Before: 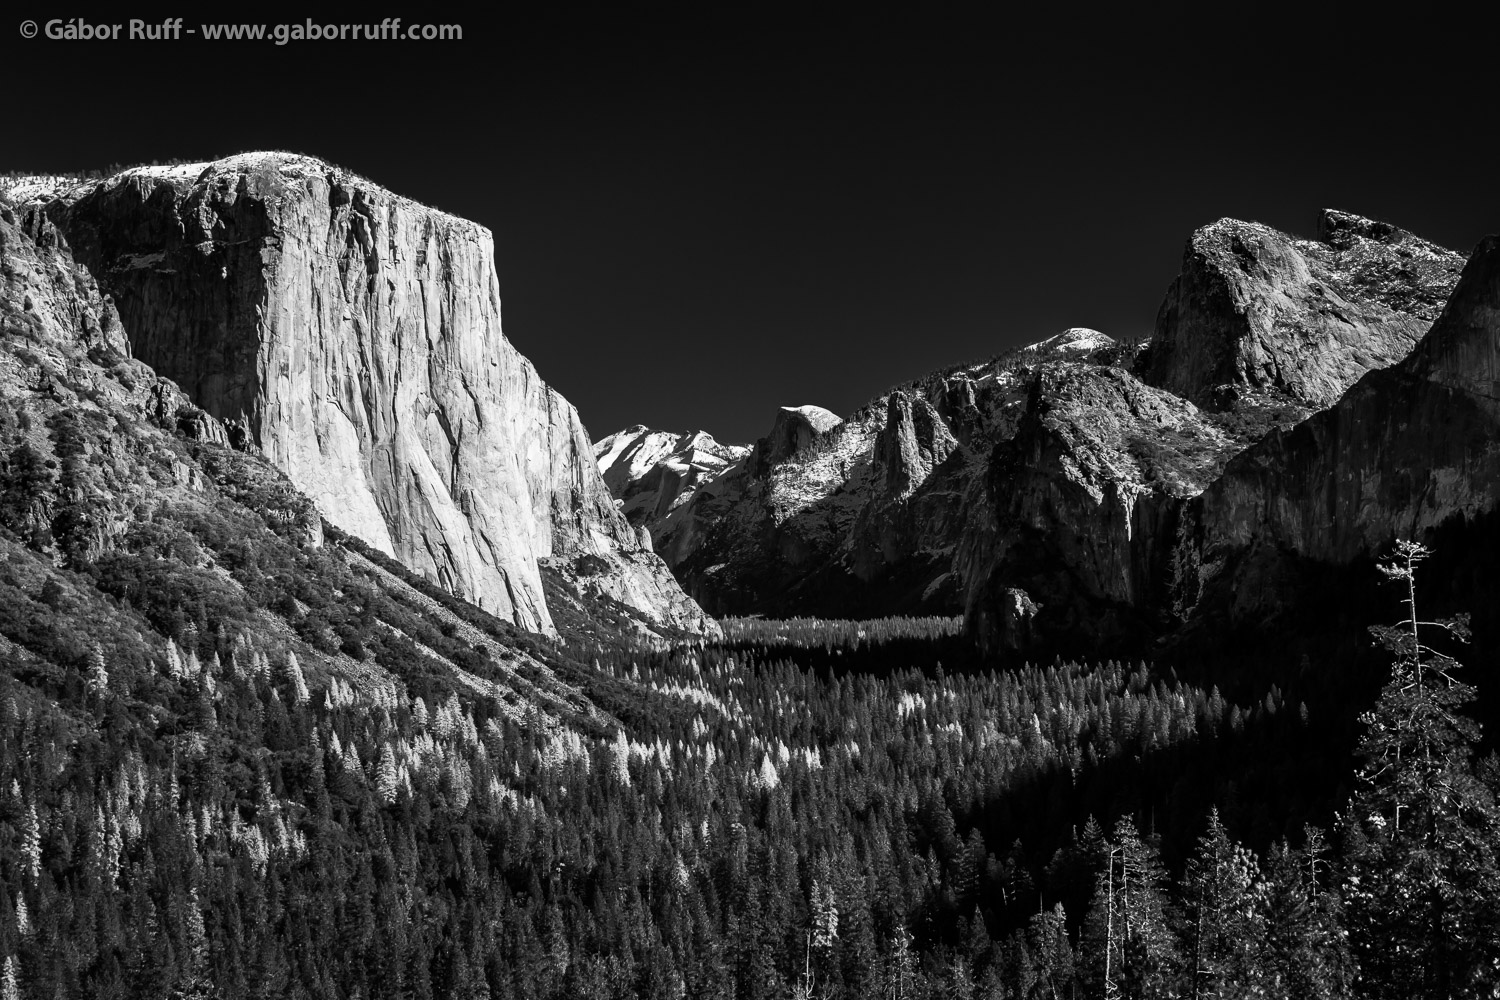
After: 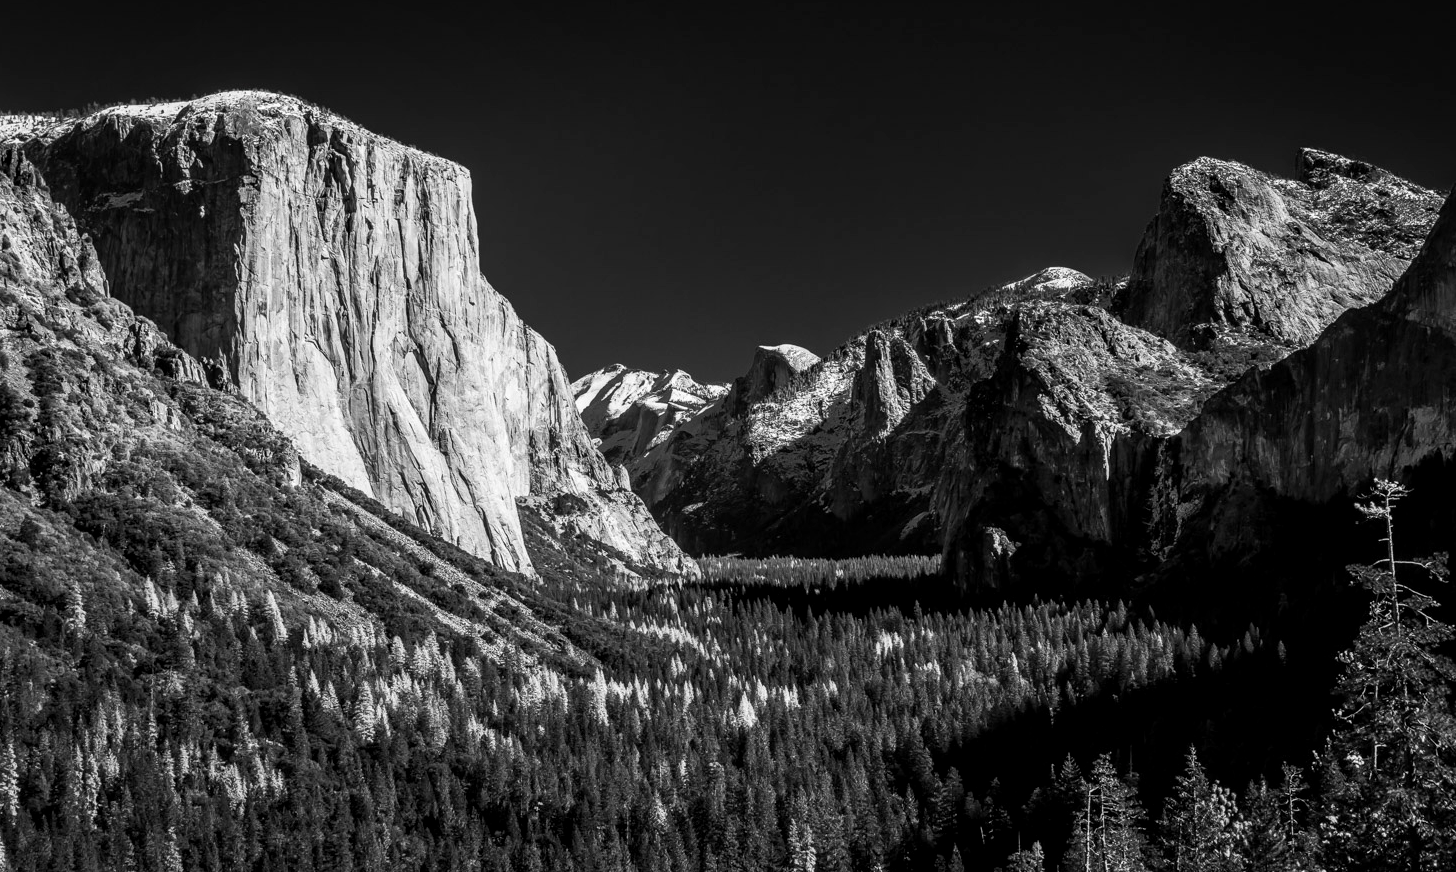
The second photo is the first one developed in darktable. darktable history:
local contrast: on, module defaults
crop: left 1.507%, top 6.147%, right 1.379%, bottom 6.637%
